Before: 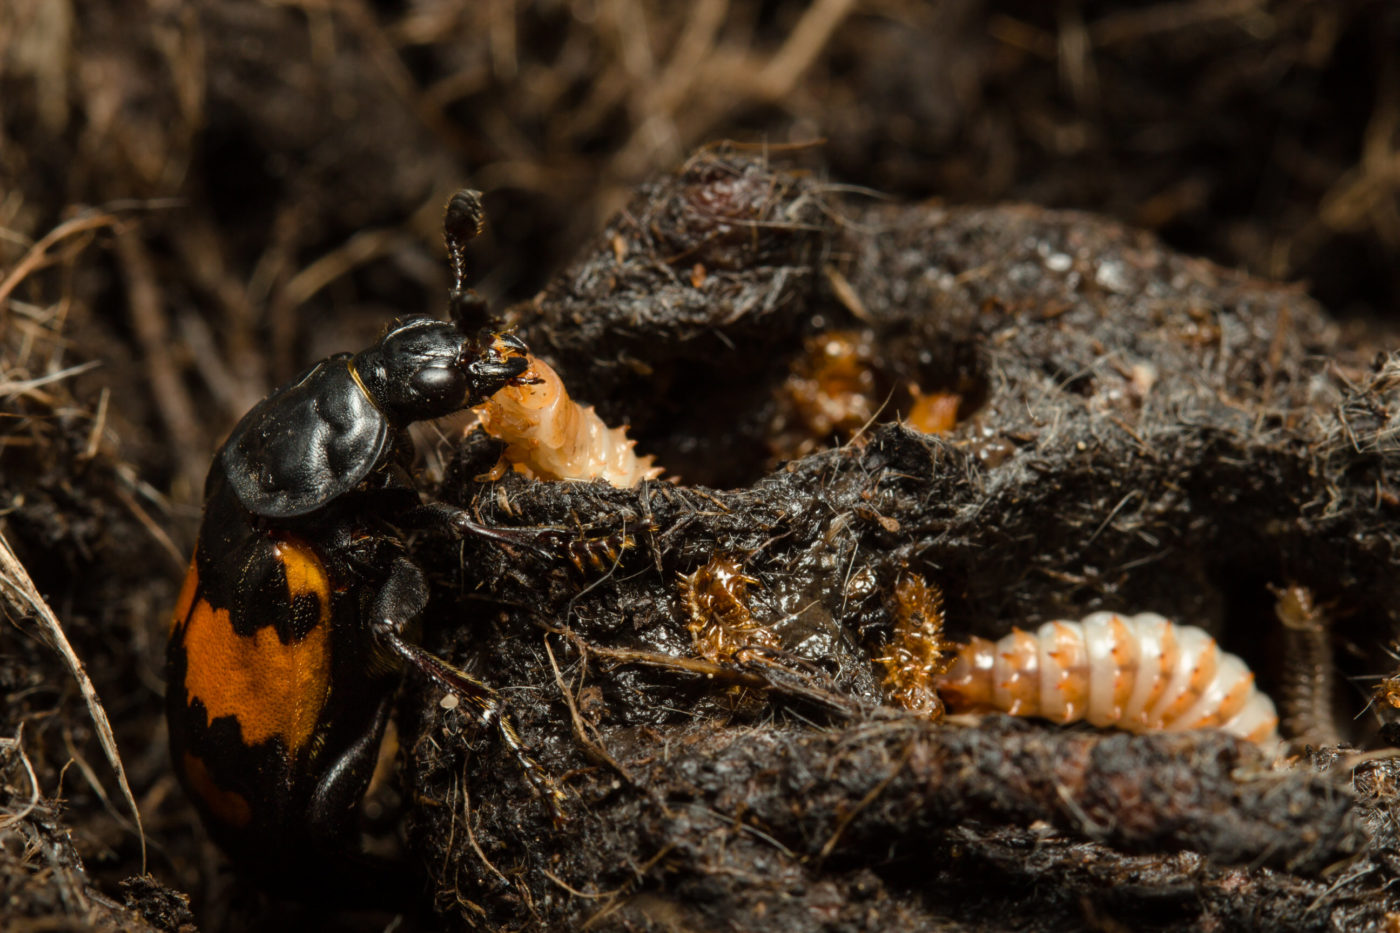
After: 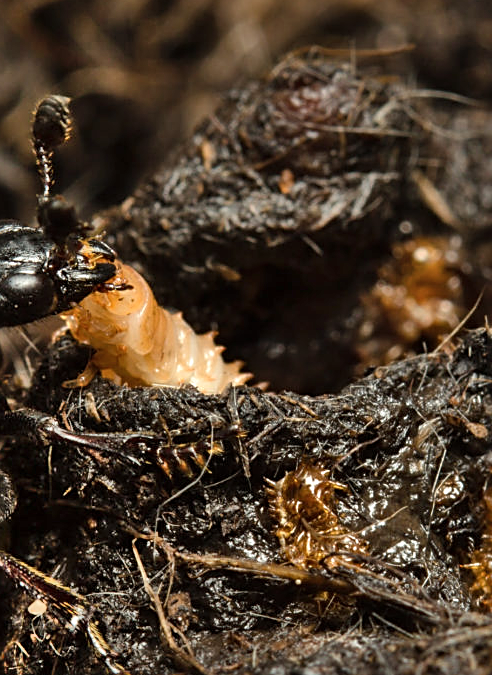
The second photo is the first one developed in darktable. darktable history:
shadows and highlights: radius 44.78, white point adjustment 6.64, compress 79.65%, highlights color adjustment 78.42%, soften with gaussian
sharpen: on, module defaults
crop and rotate: left 29.476%, top 10.214%, right 35.32%, bottom 17.333%
